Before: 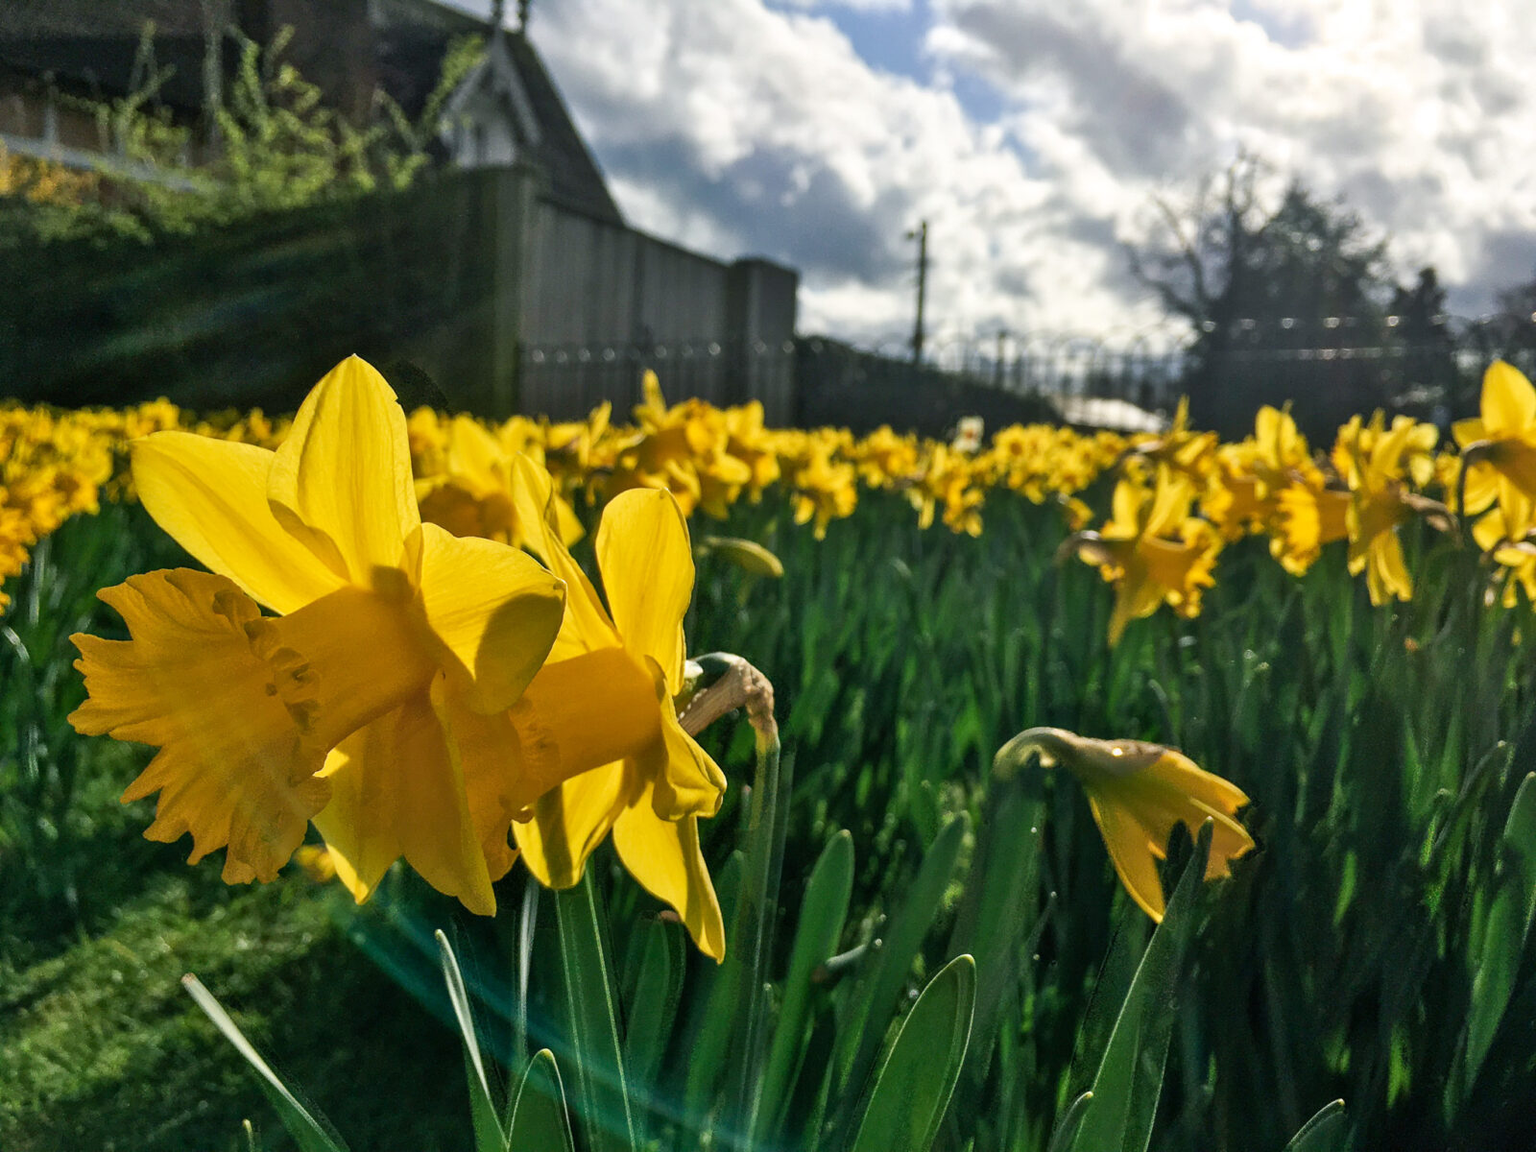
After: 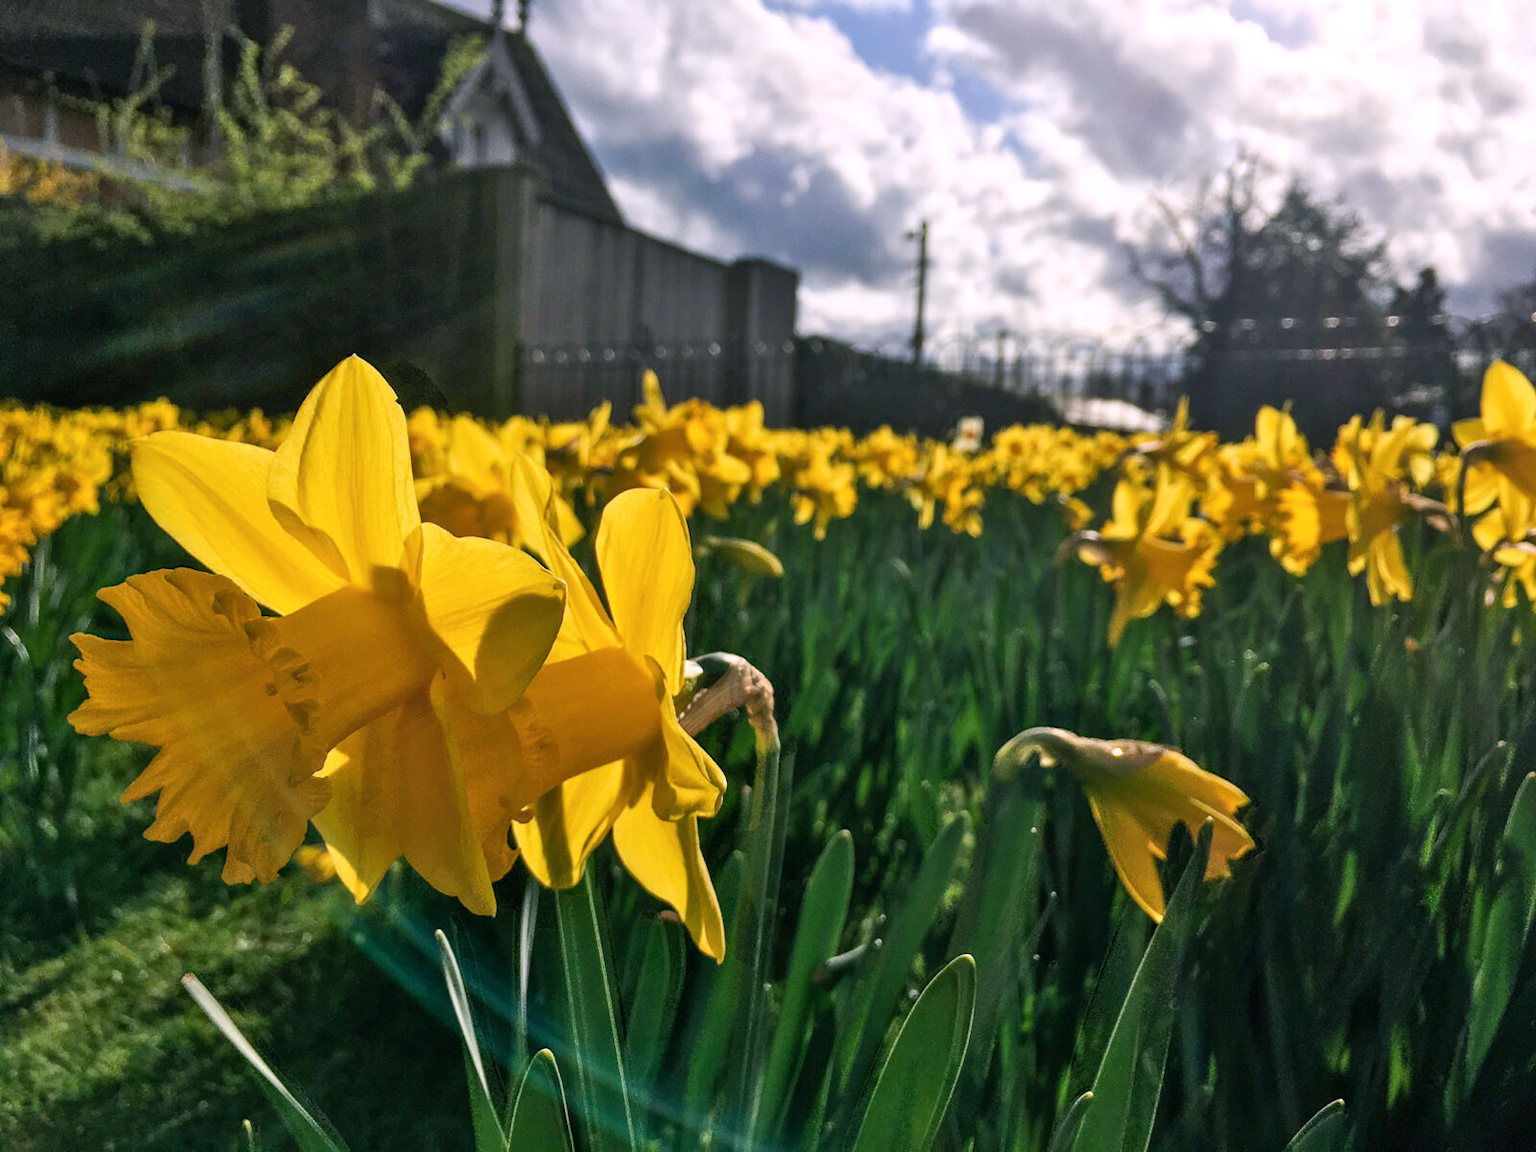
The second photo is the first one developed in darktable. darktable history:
white balance: red 1.05, blue 1.072
color correction: saturation 0.98
